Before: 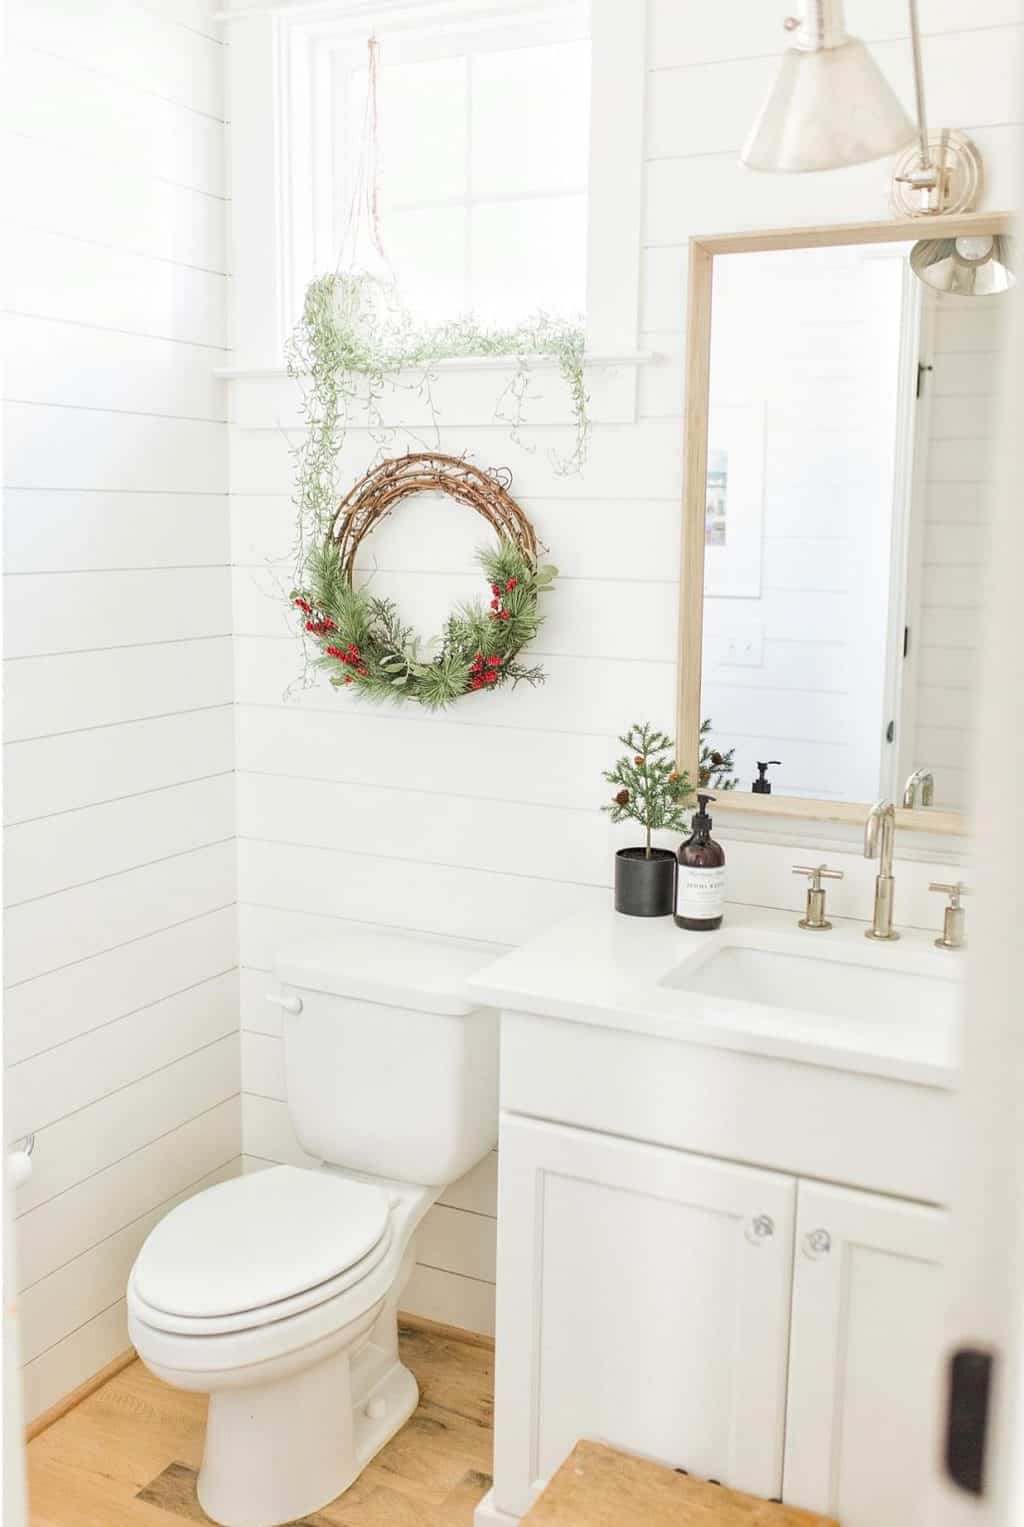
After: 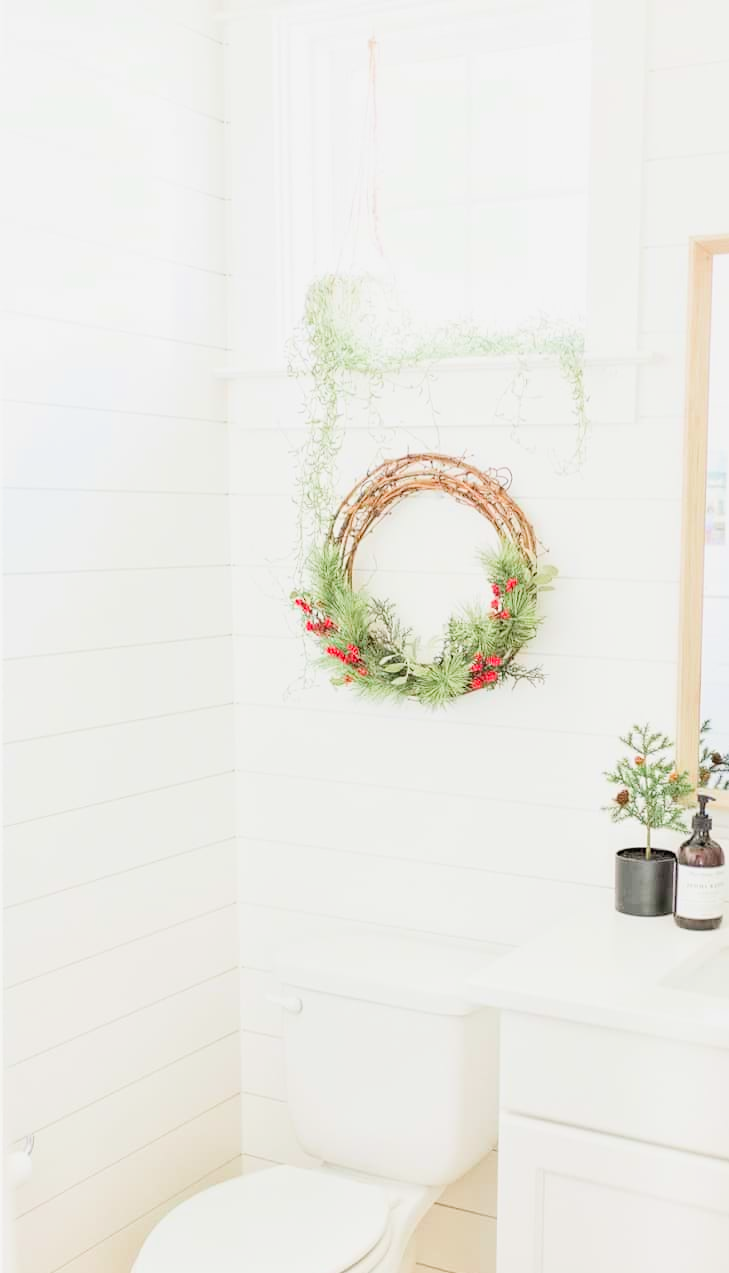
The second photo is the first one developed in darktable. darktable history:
exposure: exposure 1.065 EV, compensate exposure bias true, compensate highlight preservation false
filmic rgb: black relative exposure -7.65 EV, white relative exposure 4.56 EV, threshold 3.03 EV, hardness 3.61, enable highlight reconstruction true
crop: right 28.722%, bottom 16.626%
contrast brightness saturation: contrast 0.031, brightness 0.06, saturation 0.129
